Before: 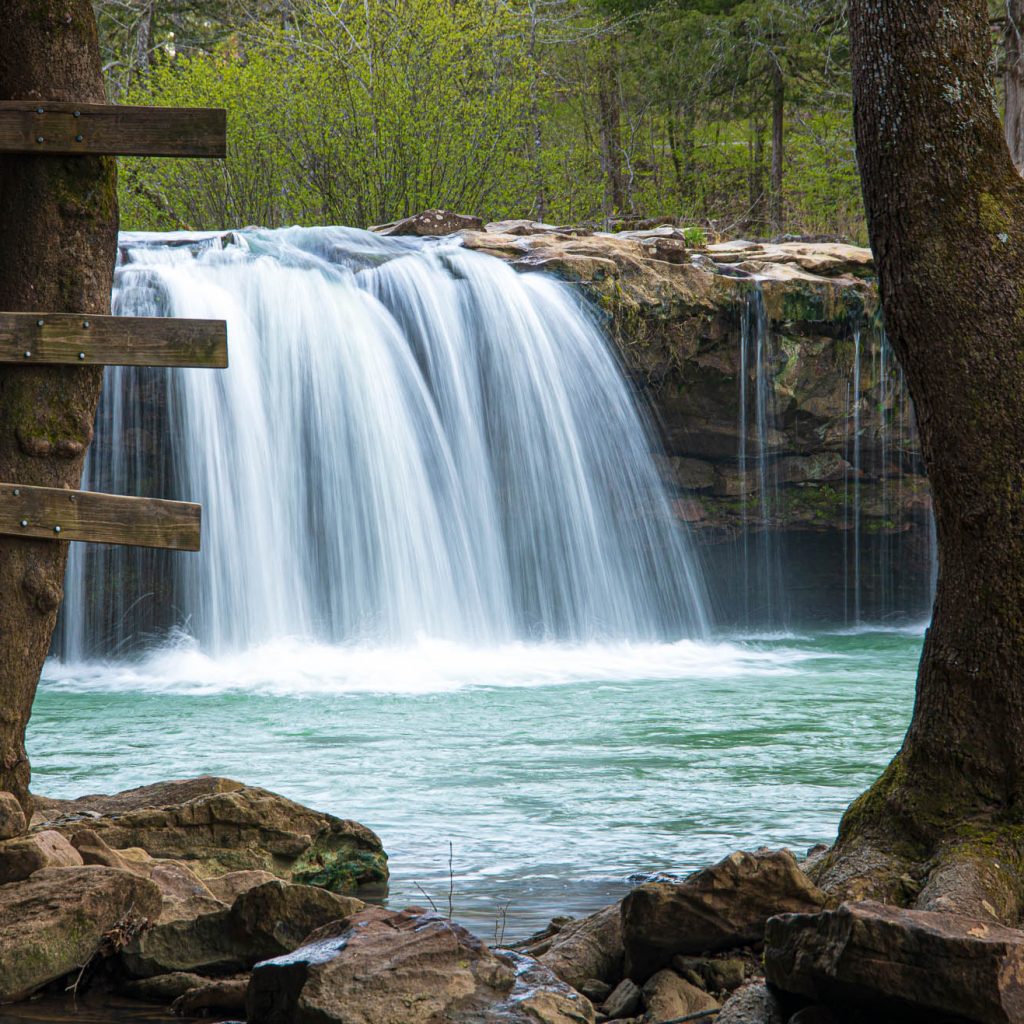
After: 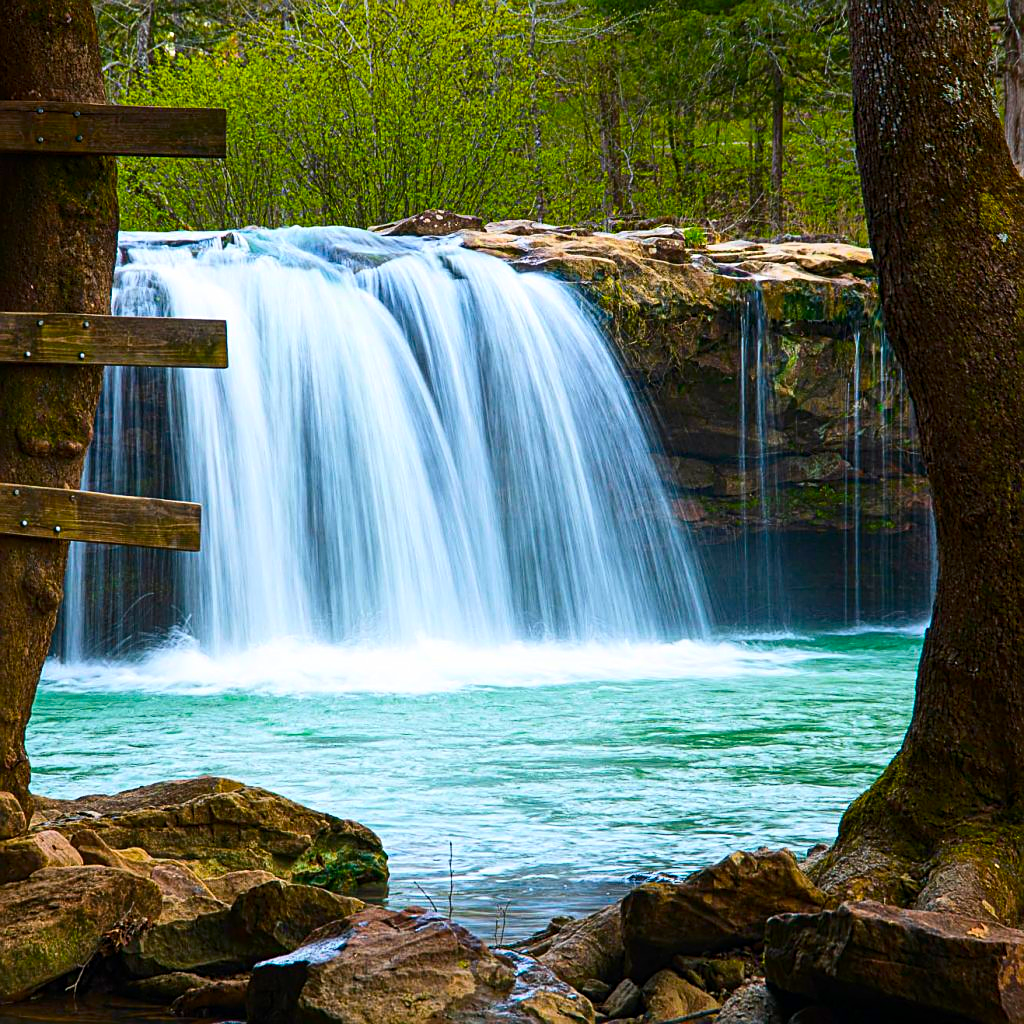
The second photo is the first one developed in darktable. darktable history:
color balance rgb: linear chroma grading › global chroma 15%, perceptual saturation grading › global saturation 30%
contrast brightness saturation: contrast 0.18, saturation 0.3
sharpen: on, module defaults
